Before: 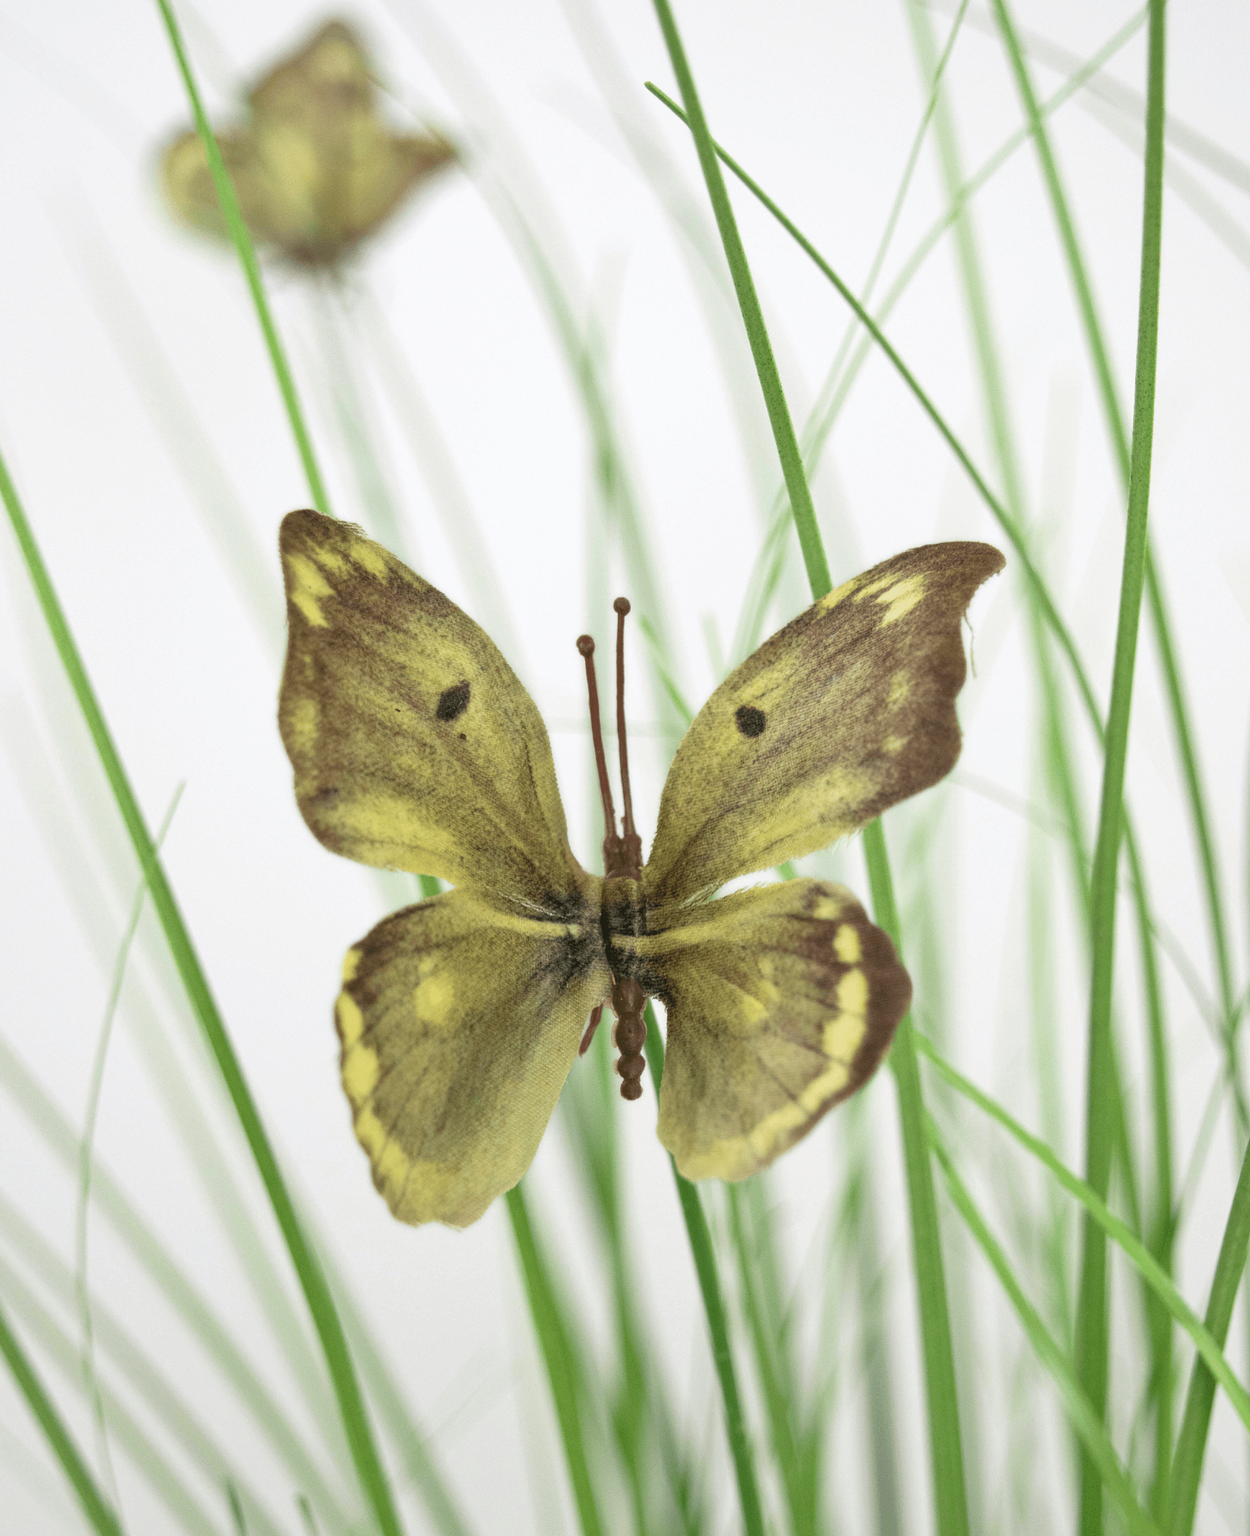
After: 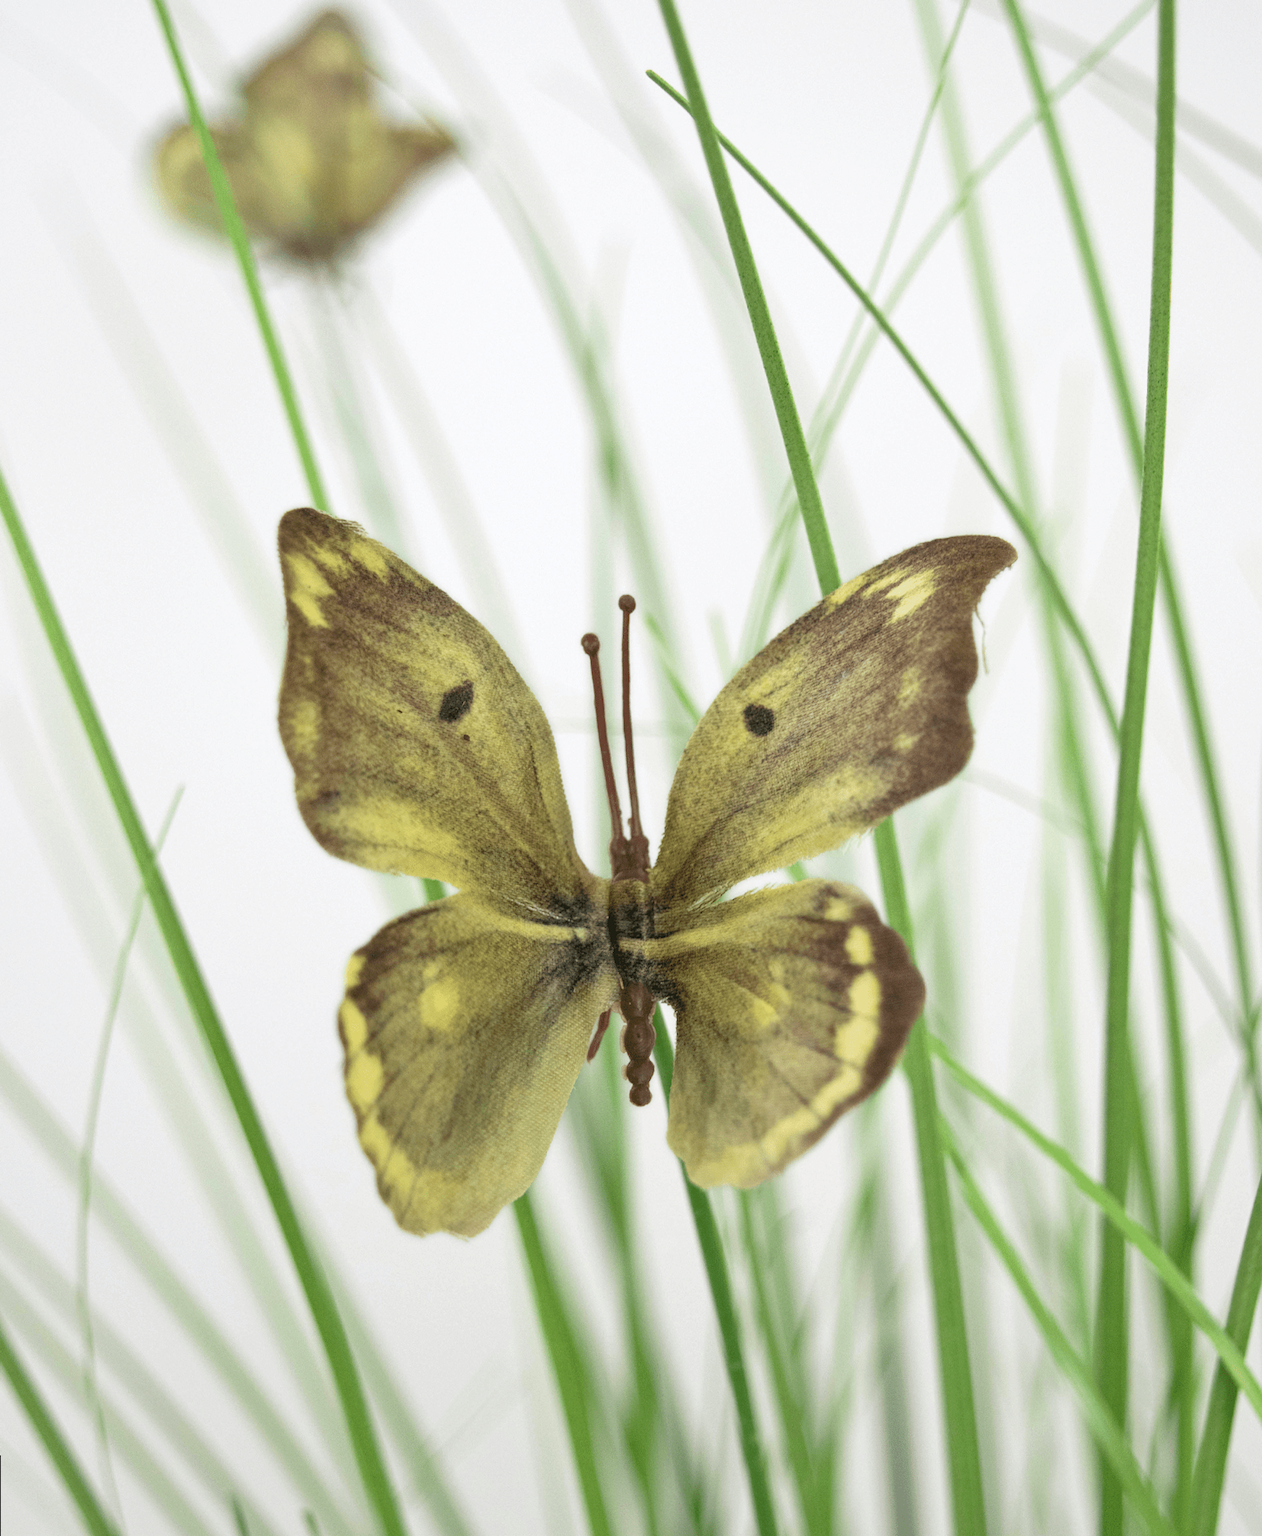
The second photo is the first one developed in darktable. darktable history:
rotate and perspective: rotation -0.45°, automatic cropping original format, crop left 0.008, crop right 0.992, crop top 0.012, crop bottom 0.988
white balance: emerald 1
